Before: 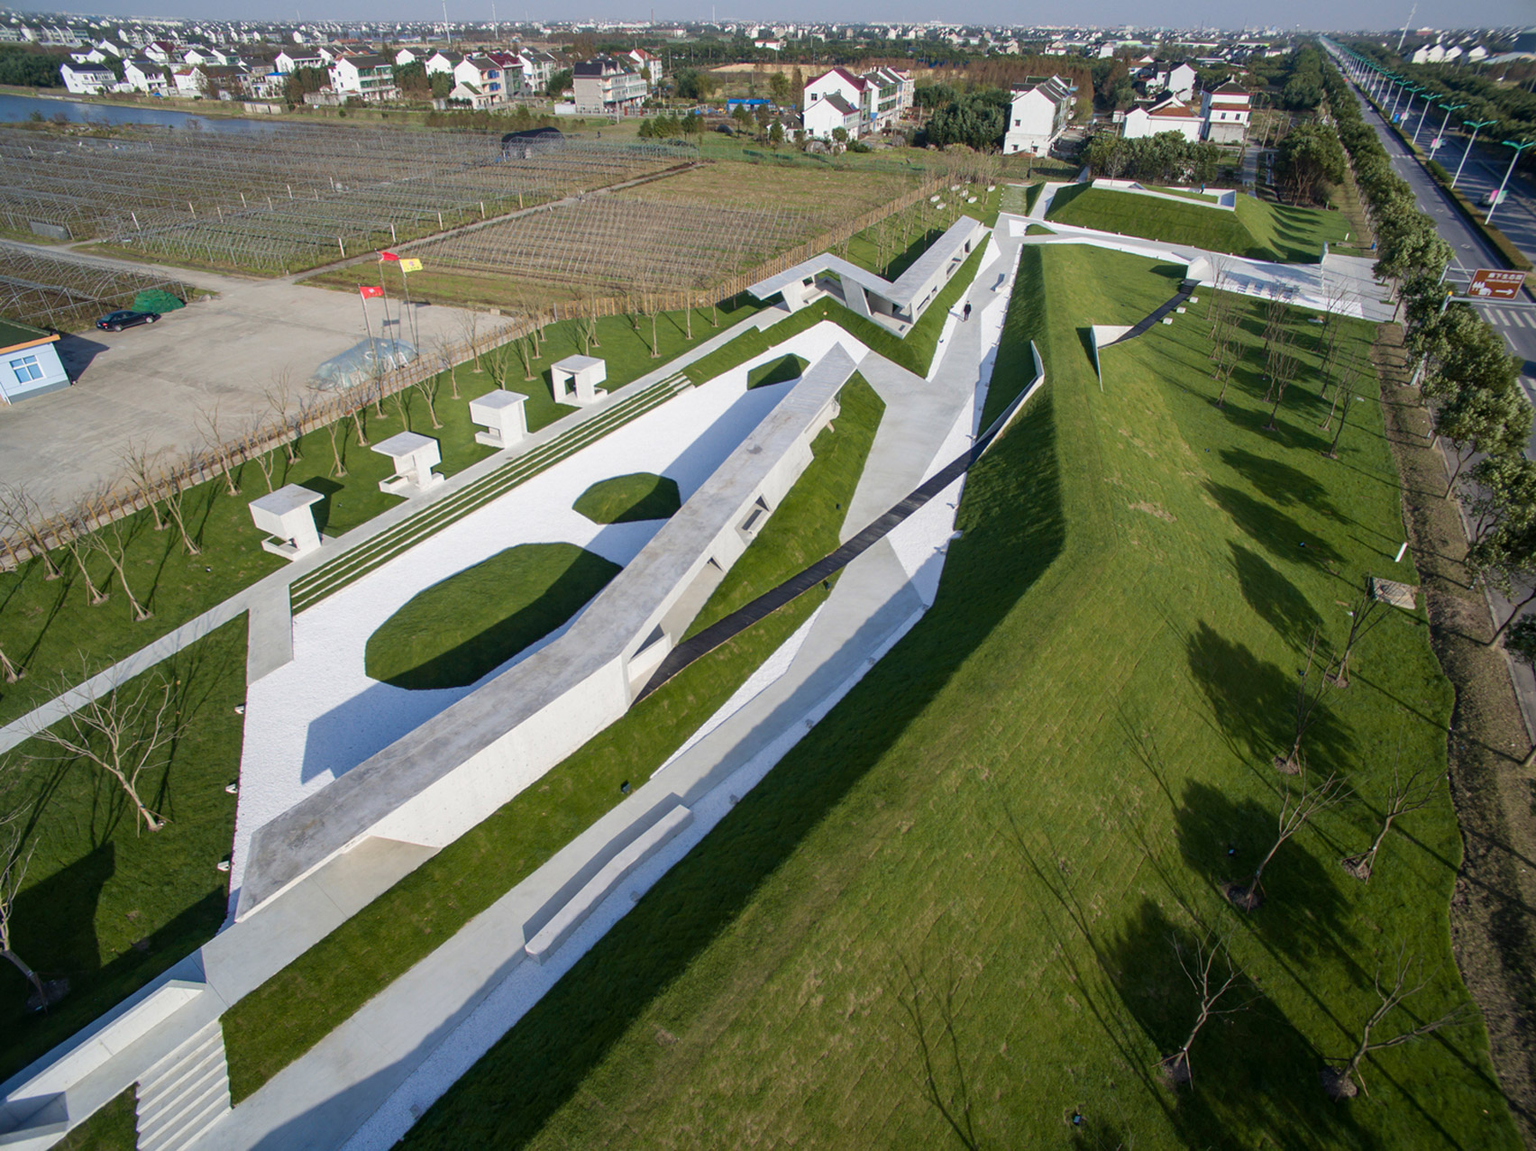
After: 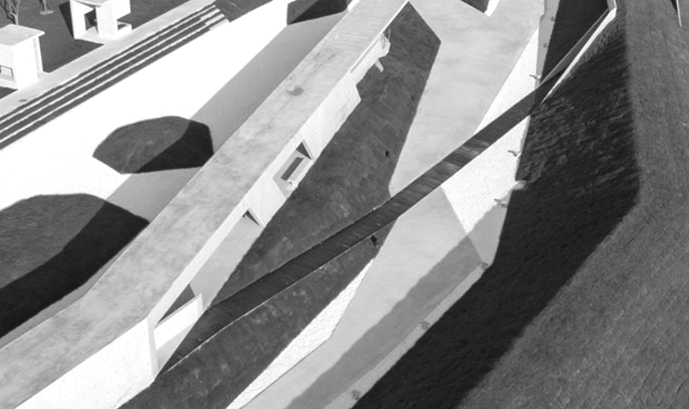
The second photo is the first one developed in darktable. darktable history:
crop: left 31.82%, top 31.989%, right 27.69%, bottom 35.97%
color calibration: output gray [0.267, 0.423, 0.261, 0], illuminant custom, x 0.379, y 0.482, temperature 4444.28 K
